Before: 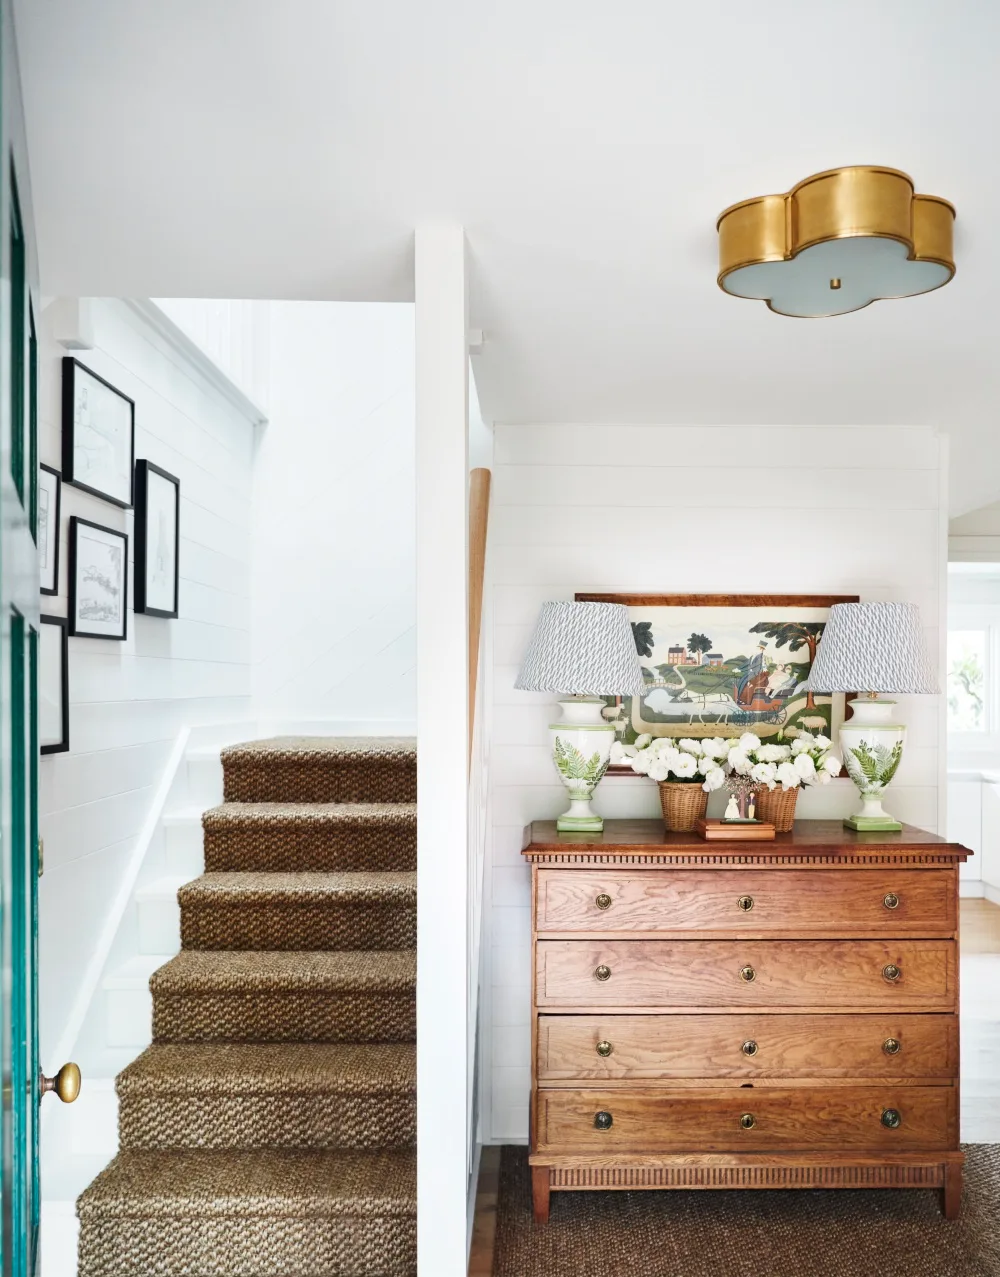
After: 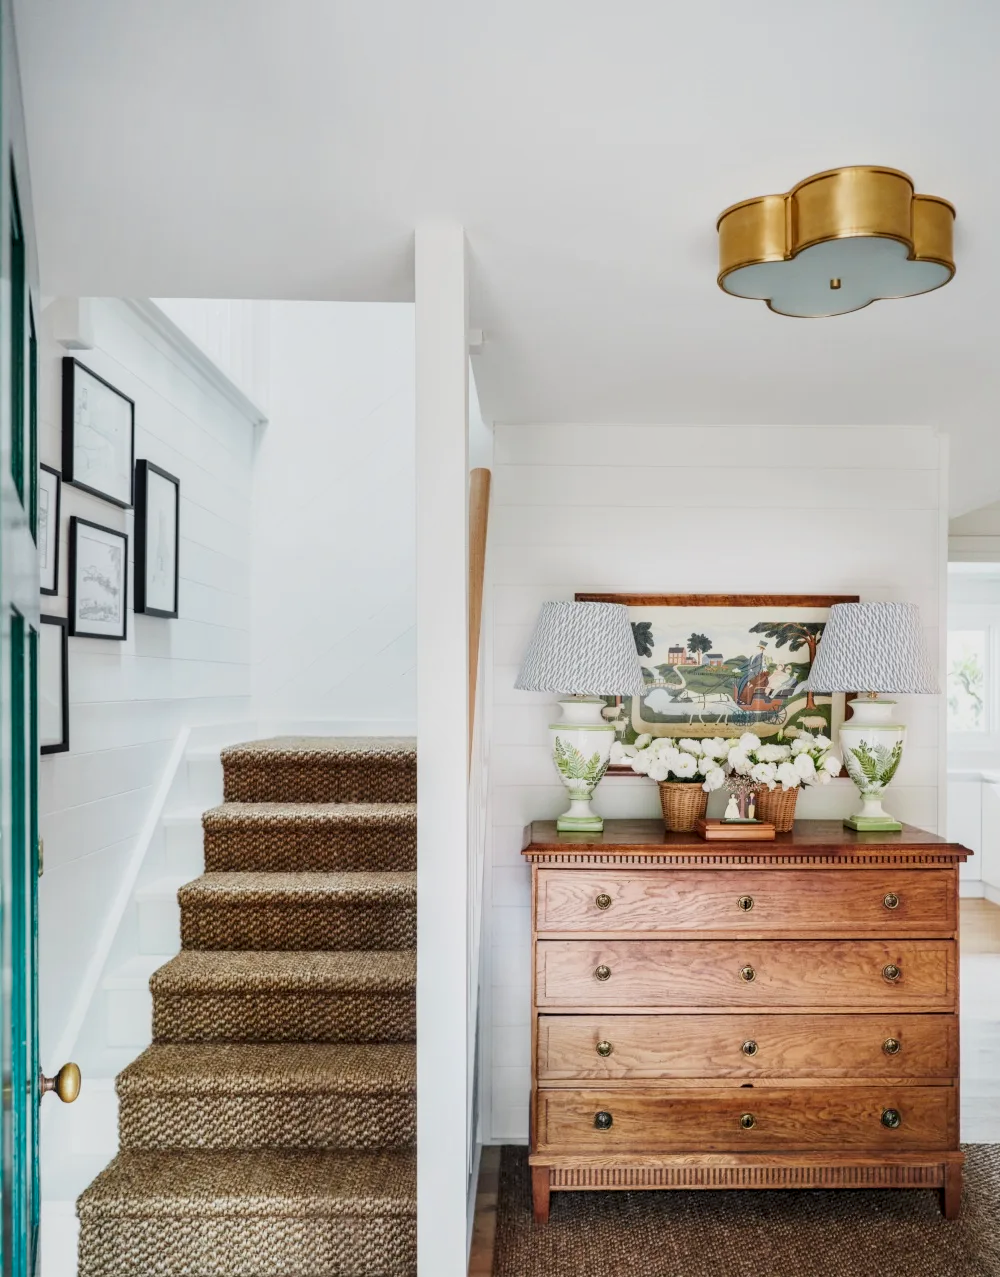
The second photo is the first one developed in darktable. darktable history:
filmic rgb: black relative exposure -14.9 EV, white relative exposure 3 EV, target black luminance 0%, hardness 9.25, latitude 98.17%, contrast 0.913, shadows ↔ highlights balance 0.714%, color science v4 (2020)
local contrast: detail 130%
